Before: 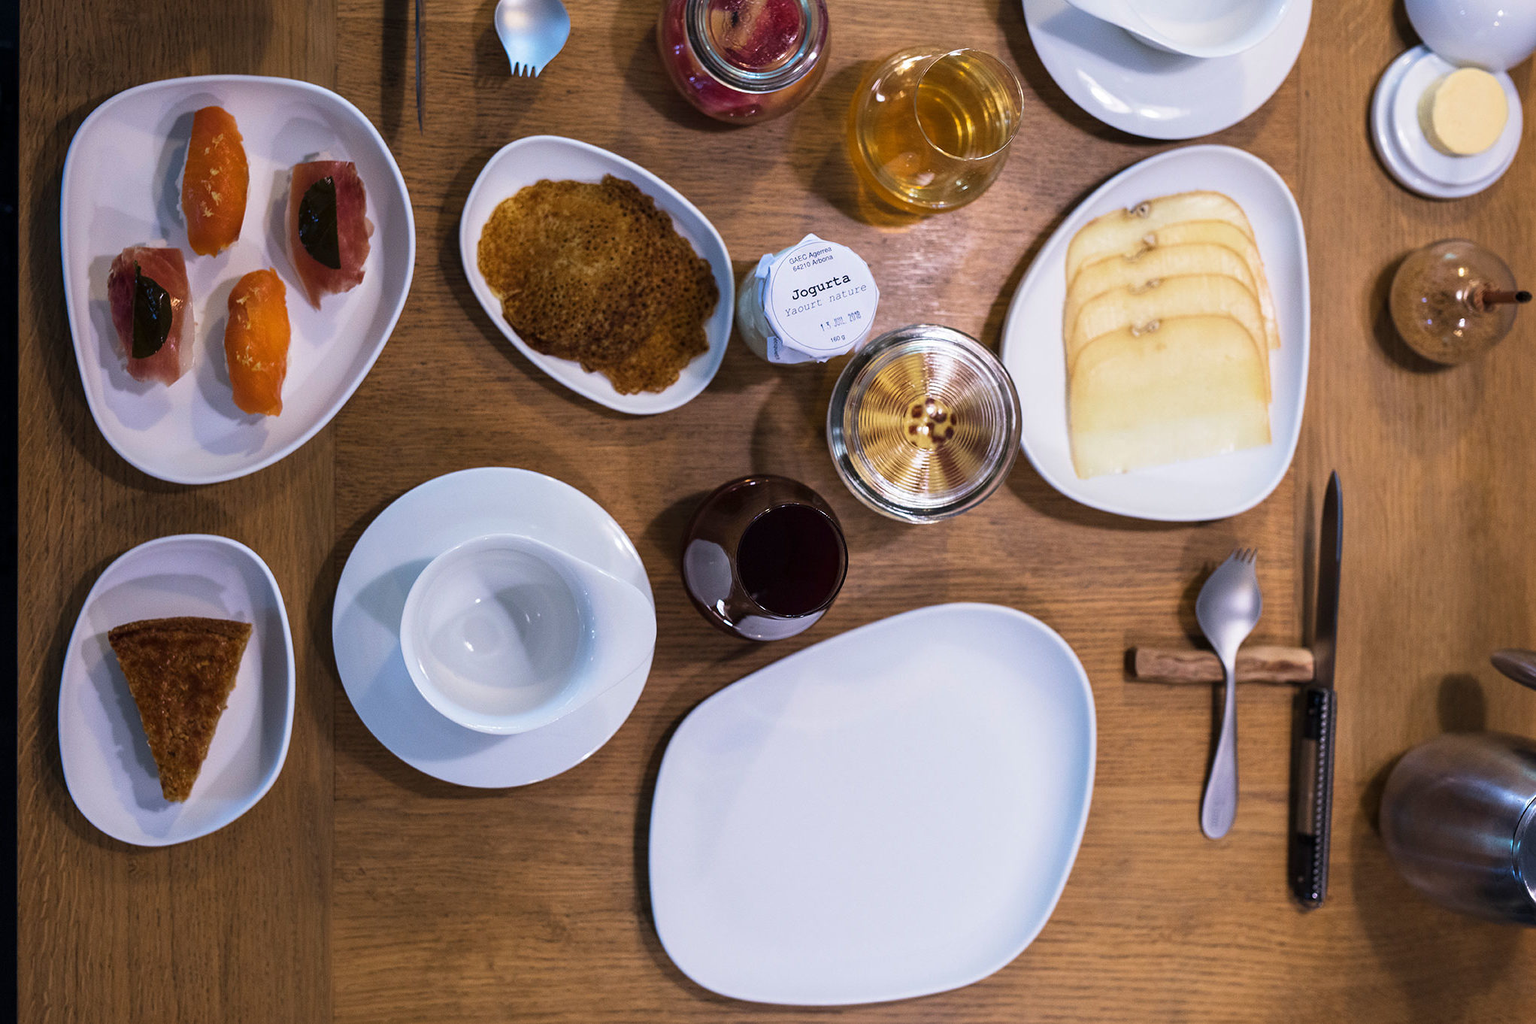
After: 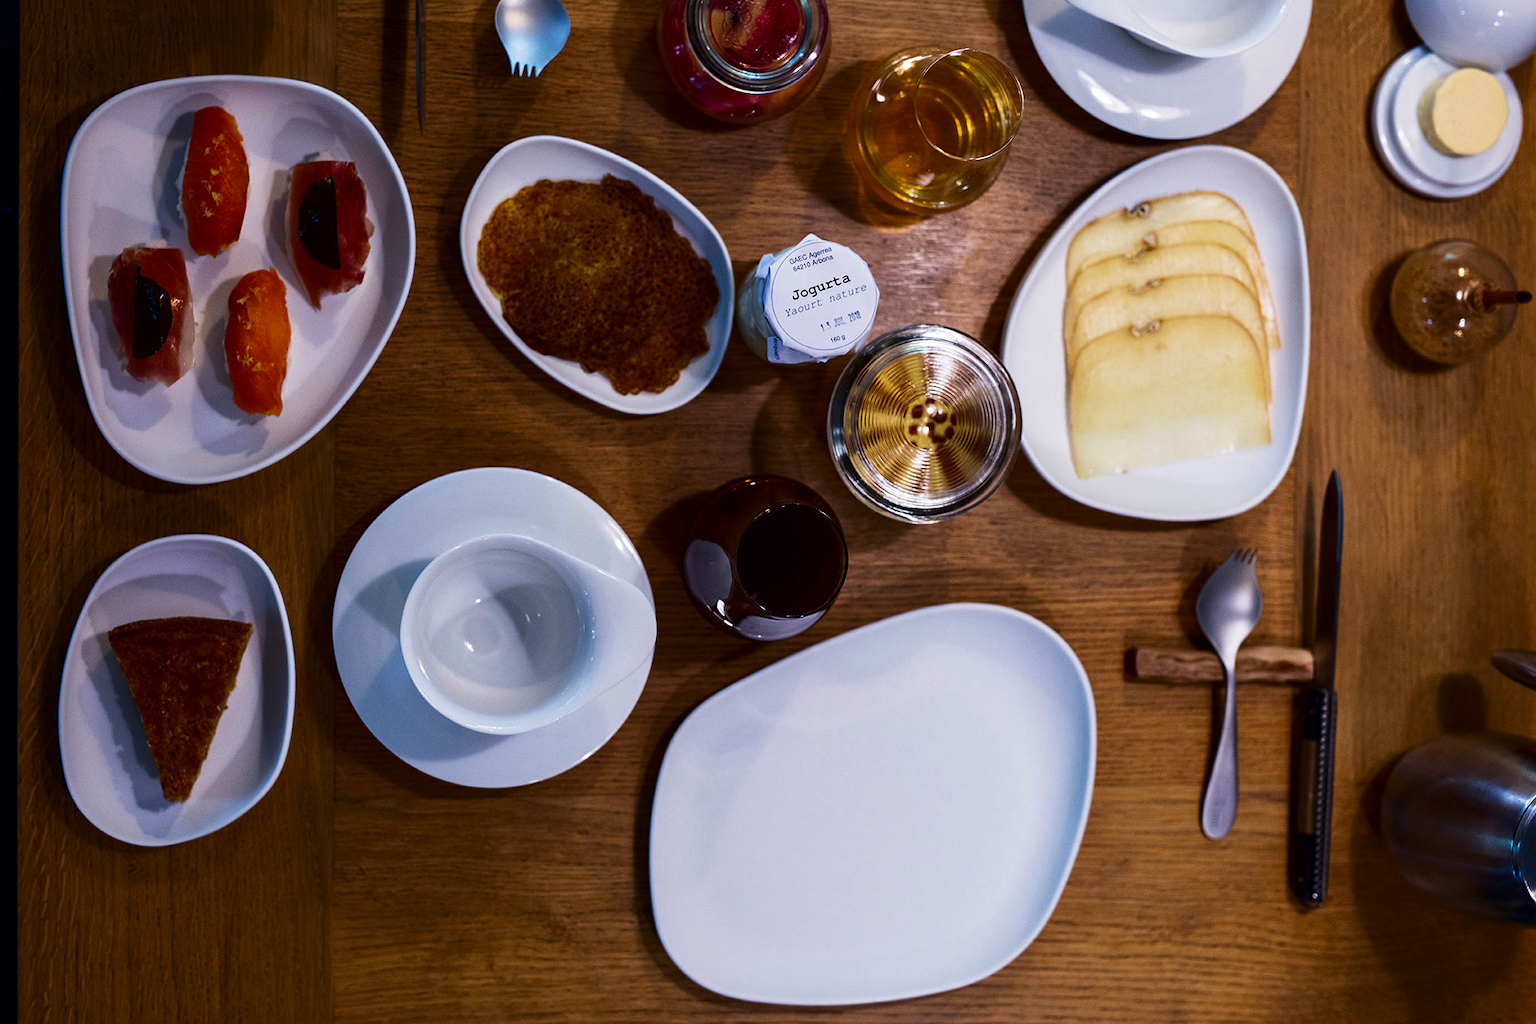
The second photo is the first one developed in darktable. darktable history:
contrast brightness saturation: contrast 0.104, brightness -0.274, saturation 0.142
